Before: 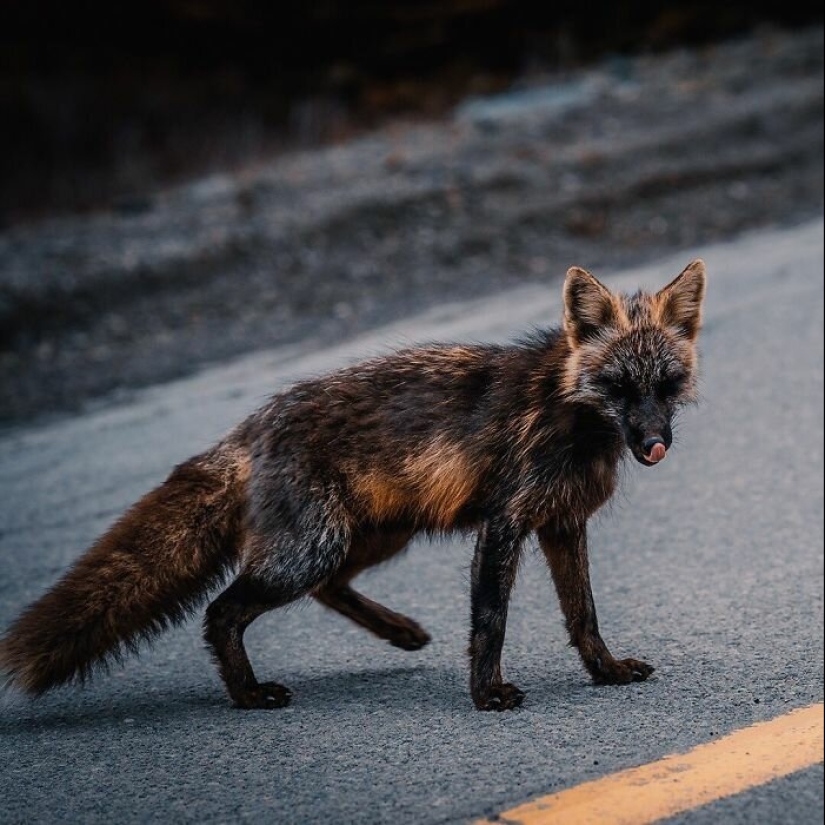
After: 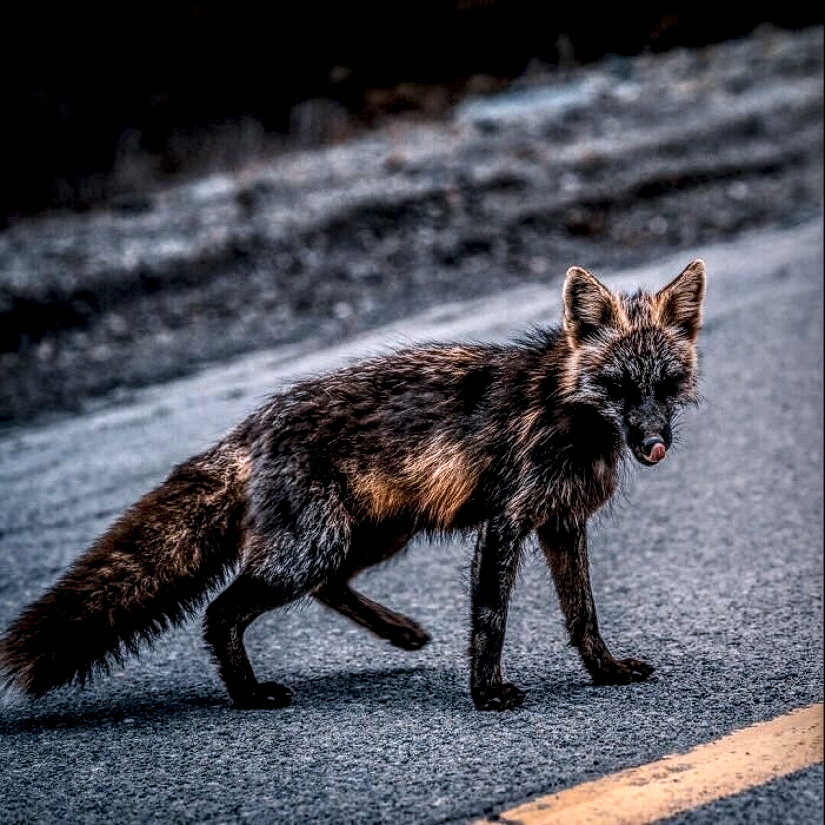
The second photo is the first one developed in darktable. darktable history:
color calibration: illuminant as shot in camera, x 0.358, y 0.373, temperature 4628.91 K
local contrast: highlights 0%, shadows 0%, detail 300%, midtone range 0.3
